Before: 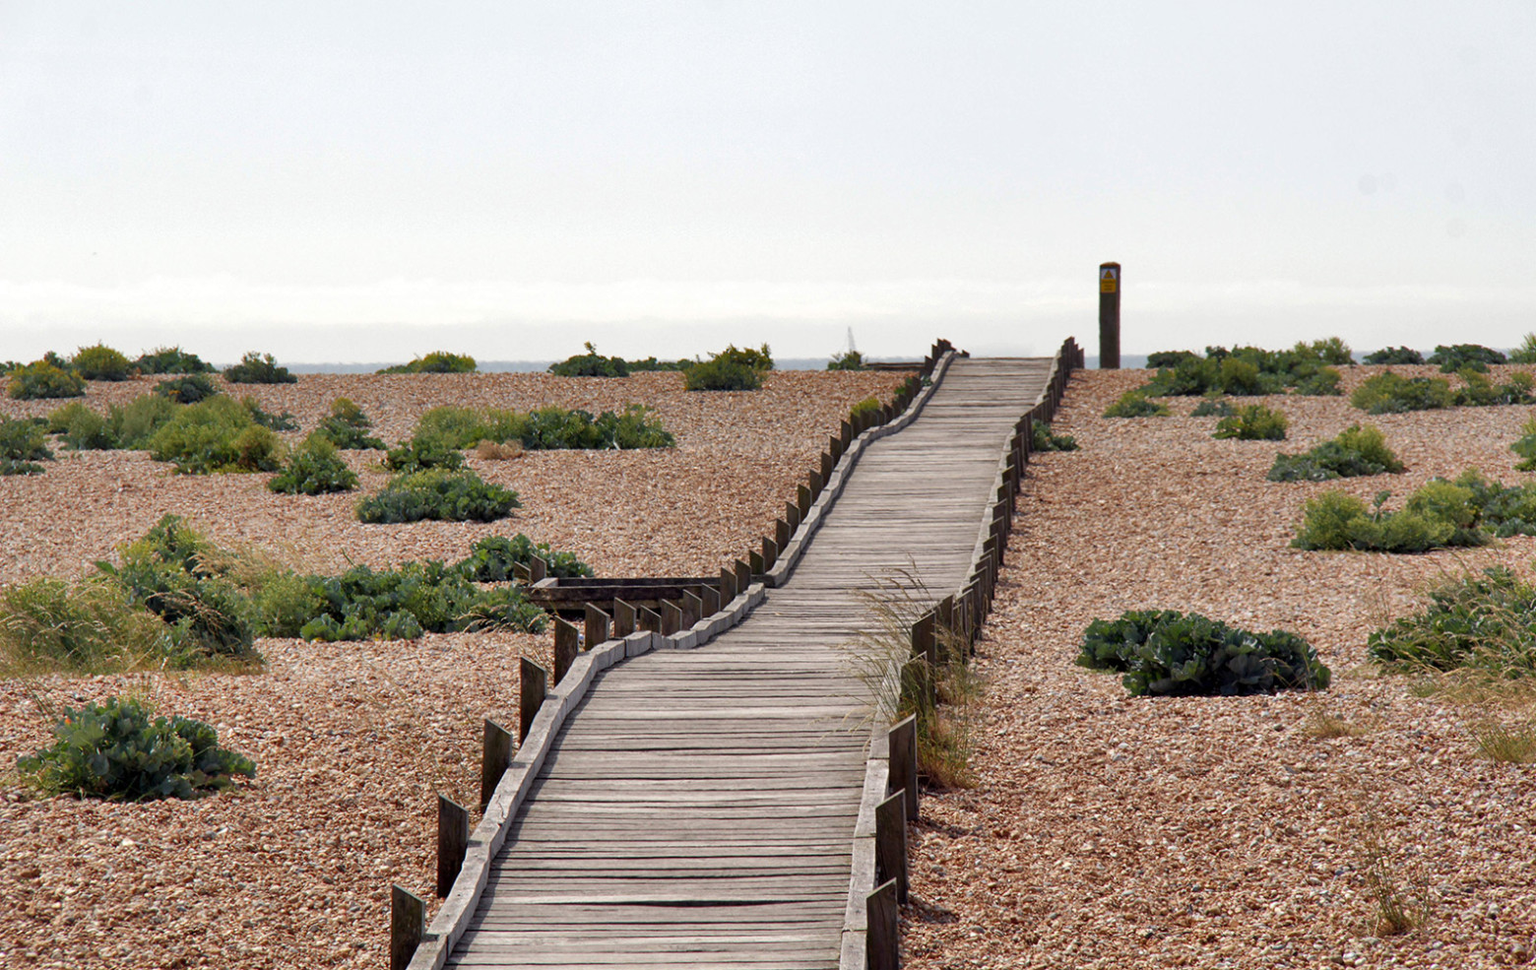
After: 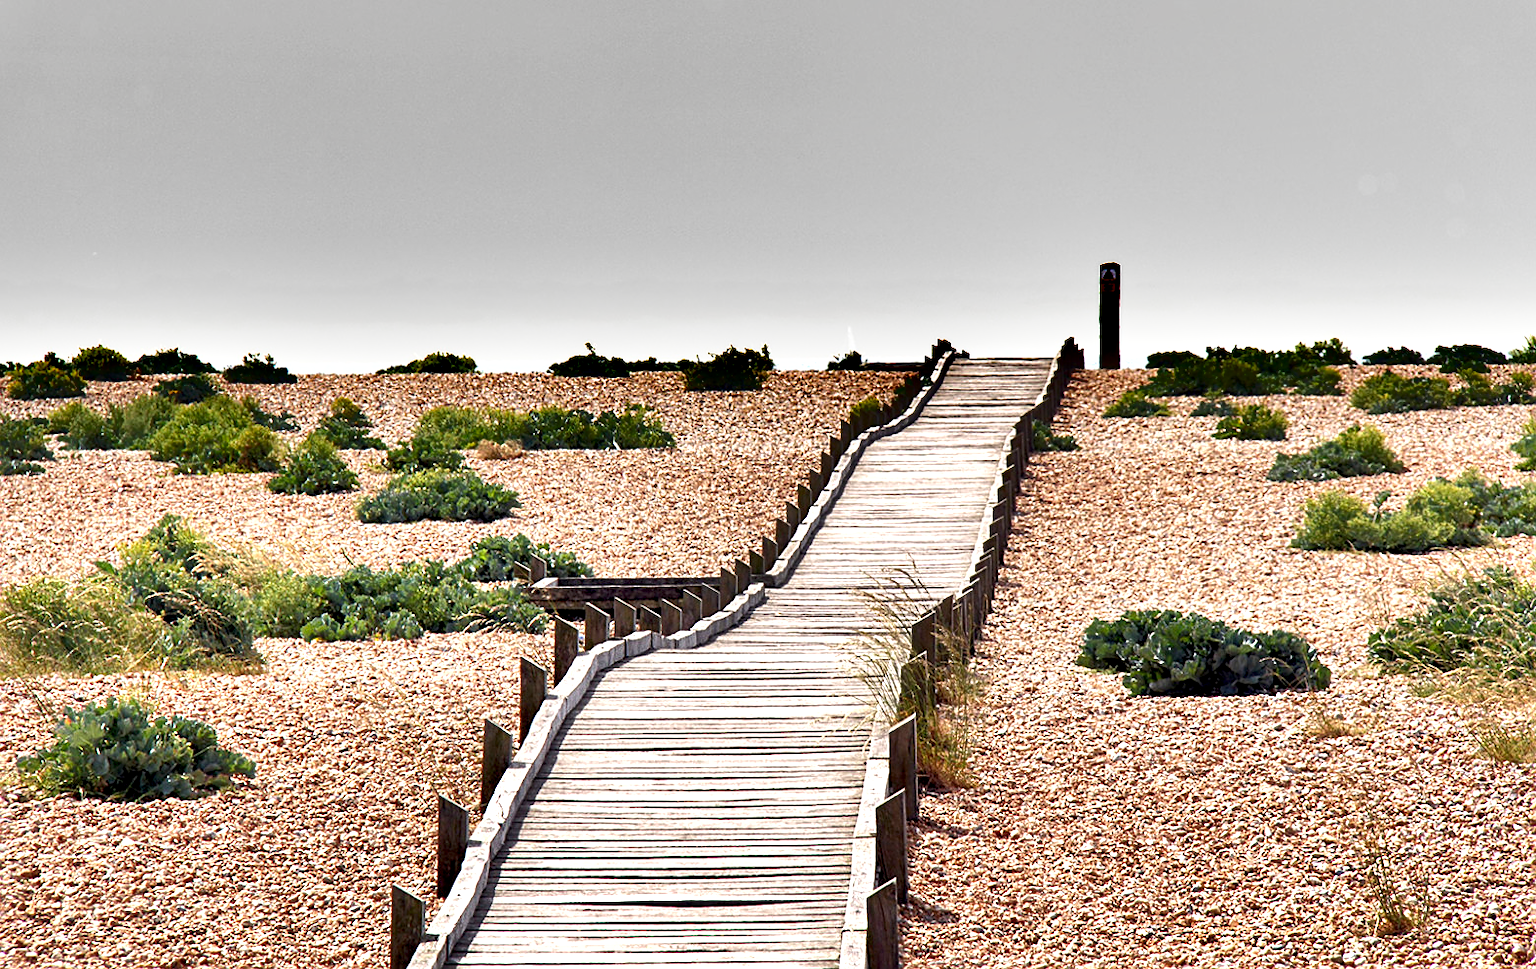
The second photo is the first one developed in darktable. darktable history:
local contrast: highlights 104%, shadows 99%, detail 119%, midtone range 0.2
exposure: black level correction 0.001, exposure 1.32 EV, compensate highlight preservation false
sharpen: on, module defaults
shadows and highlights: low approximation 0.01, soften with gaussian
